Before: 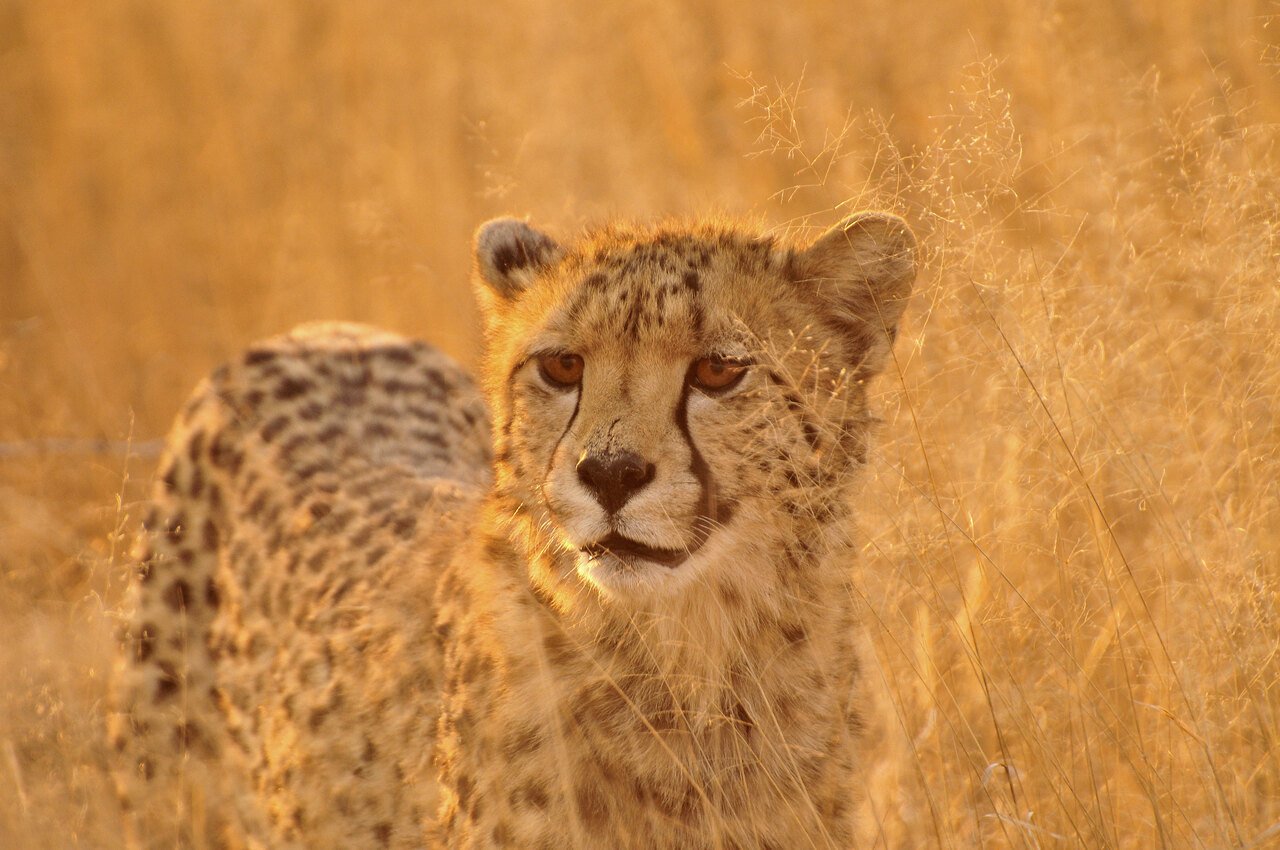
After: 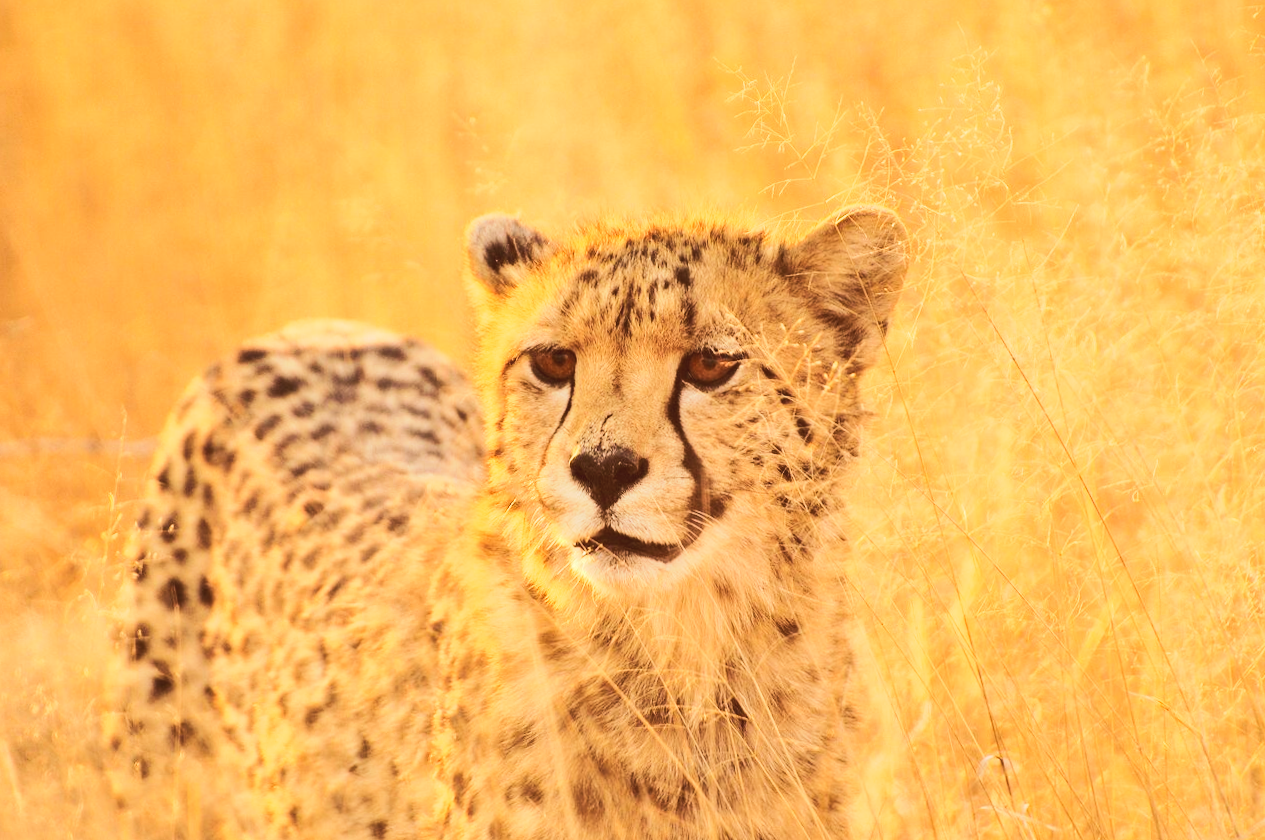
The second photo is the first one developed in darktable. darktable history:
rotate and perspective: rotation -0.45°, automatic cropping original format, crop left 0.008, crop right 0.992, crop top 0.012, crop bottom 0.988
tone curve: curves: ch0 [(0, 0) (0.003, 0.045) (0.011, 0.051) (0.025, 0.057) (0.044, 0.074) (0.069, 0.096) (0.1, 0.125) (0.136, 0.16) (0.177, 0.201) (0.224, 0.242) (0.277, 0.299) (0.335, 0.362) (0.399, 0.432) (0.468, 0.512) (0.543, 0.601) (0.623, 0.691) (0.709, 0.786) (0.801, 0.876) (0.898, 0.927) (1, 1)], preserve colors none
rgb curve: curves: ch0 [(0, 0) (0.284, 0.292) (0.505, 0.644) (1, 1)], compensate middle gray true
